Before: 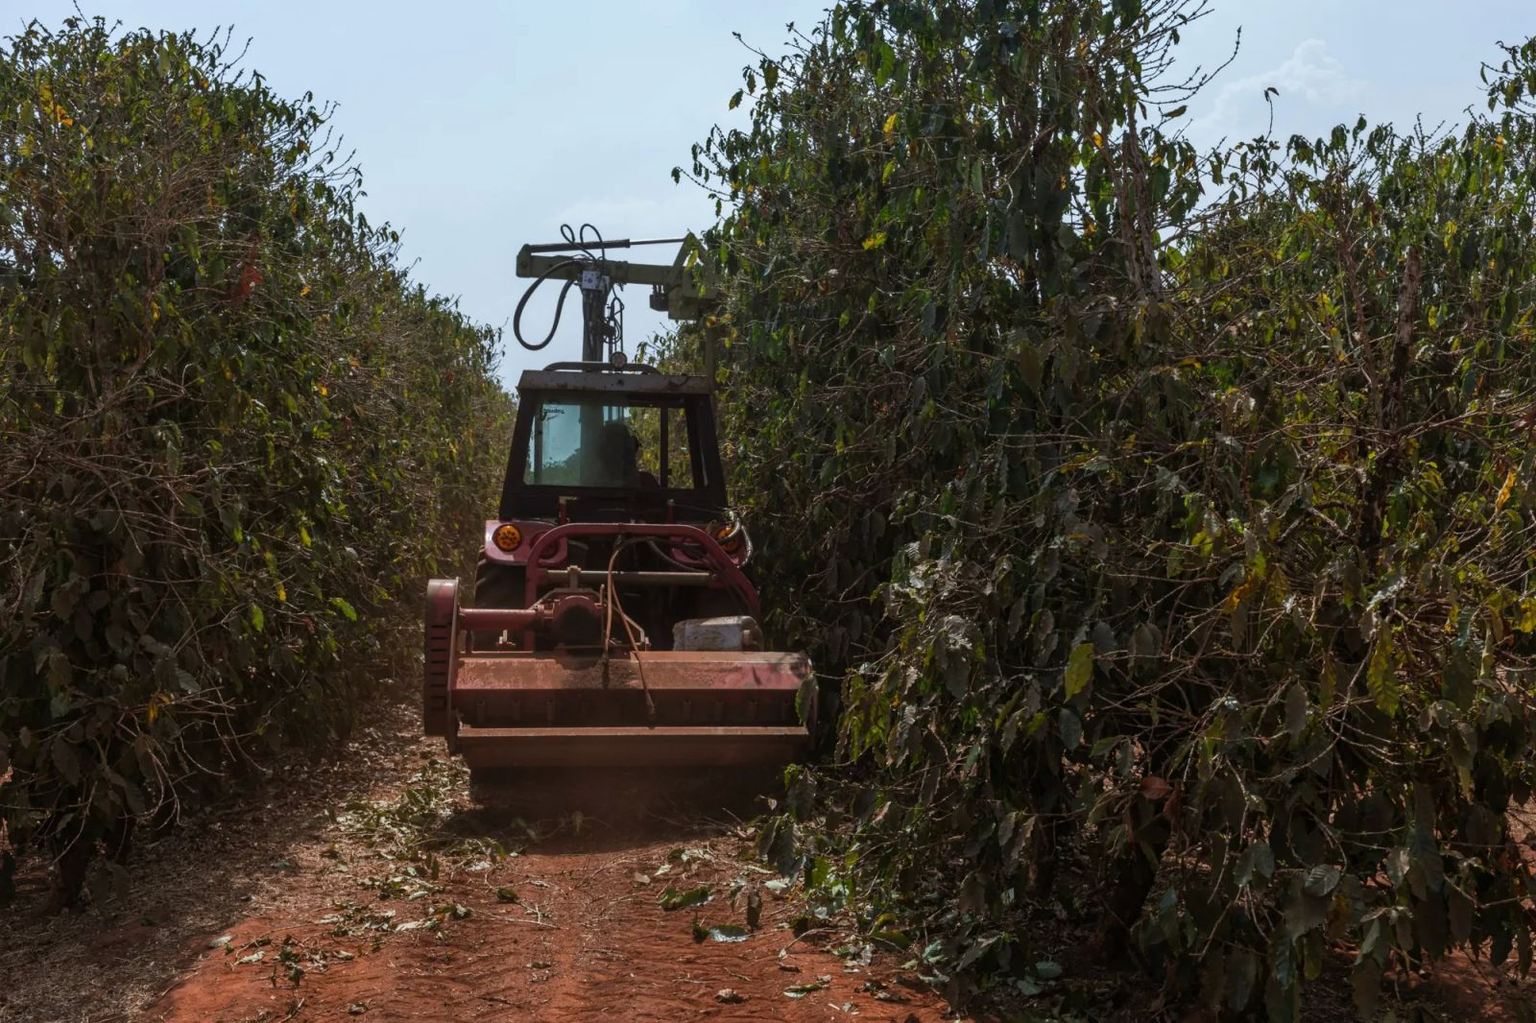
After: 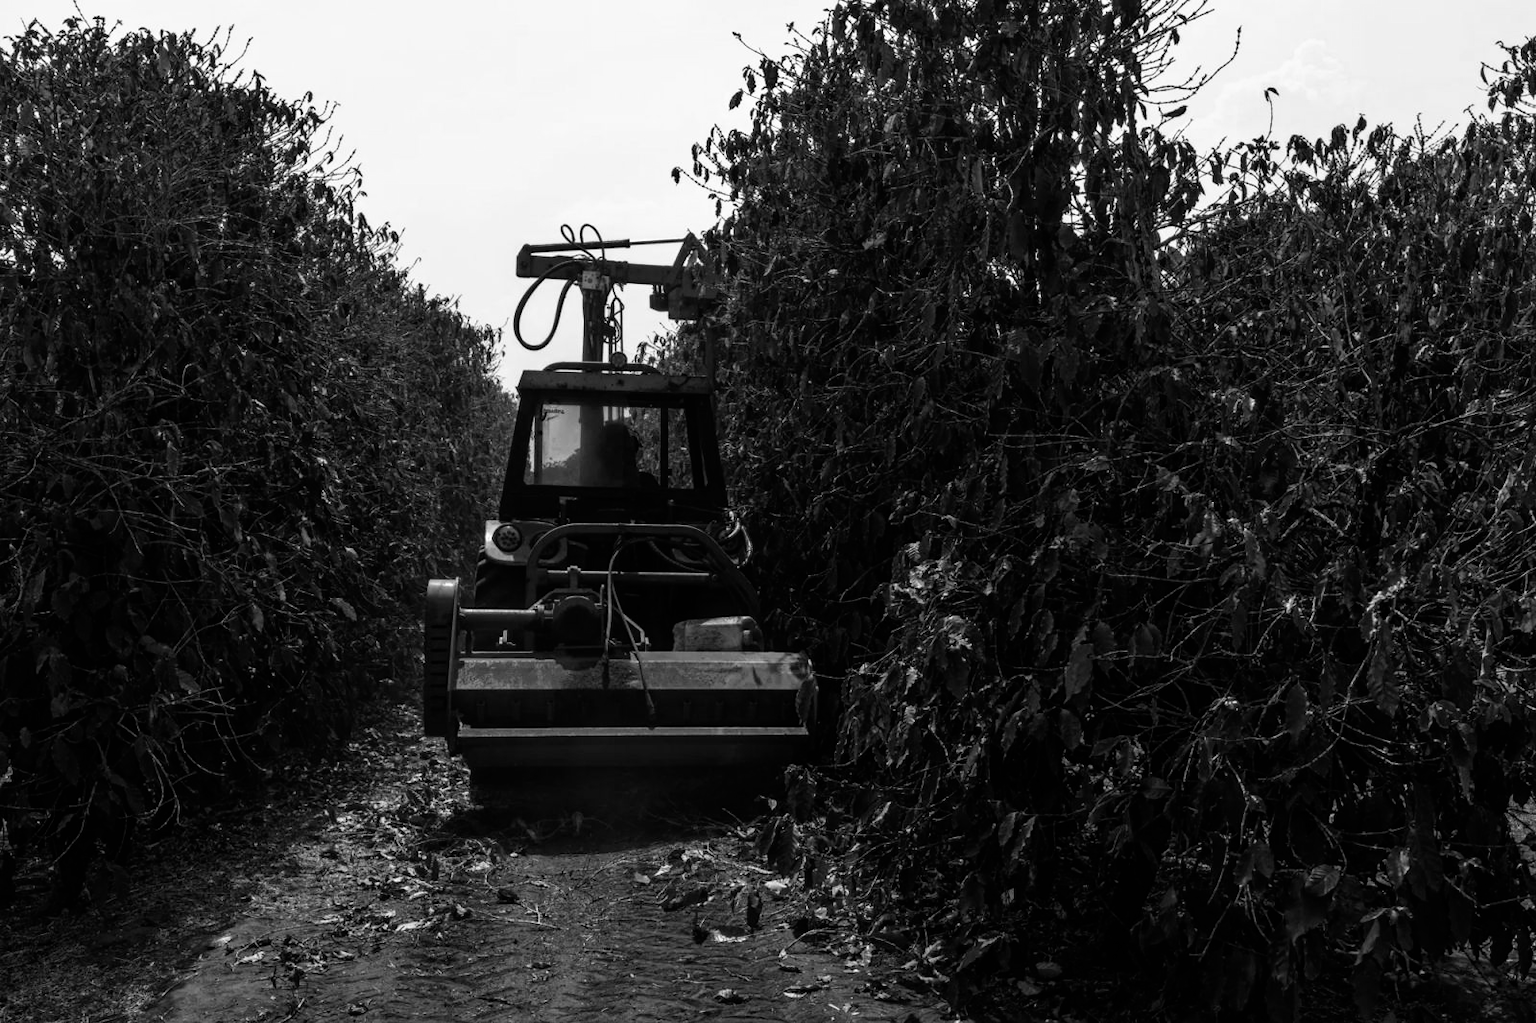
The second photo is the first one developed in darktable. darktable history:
filmic rgb: black relative exposure -8.04 EV, white relative exposure 2.33 EV, hardness 6.5, preserve chrominance max RGB
color calibration: output gray [0.253, 0.26, 0.487, 0], illuminant Planckian (black body), adaptation linear Bradford (ICC v4), x 0.361, y 0.366, temperature 4505.03 K
